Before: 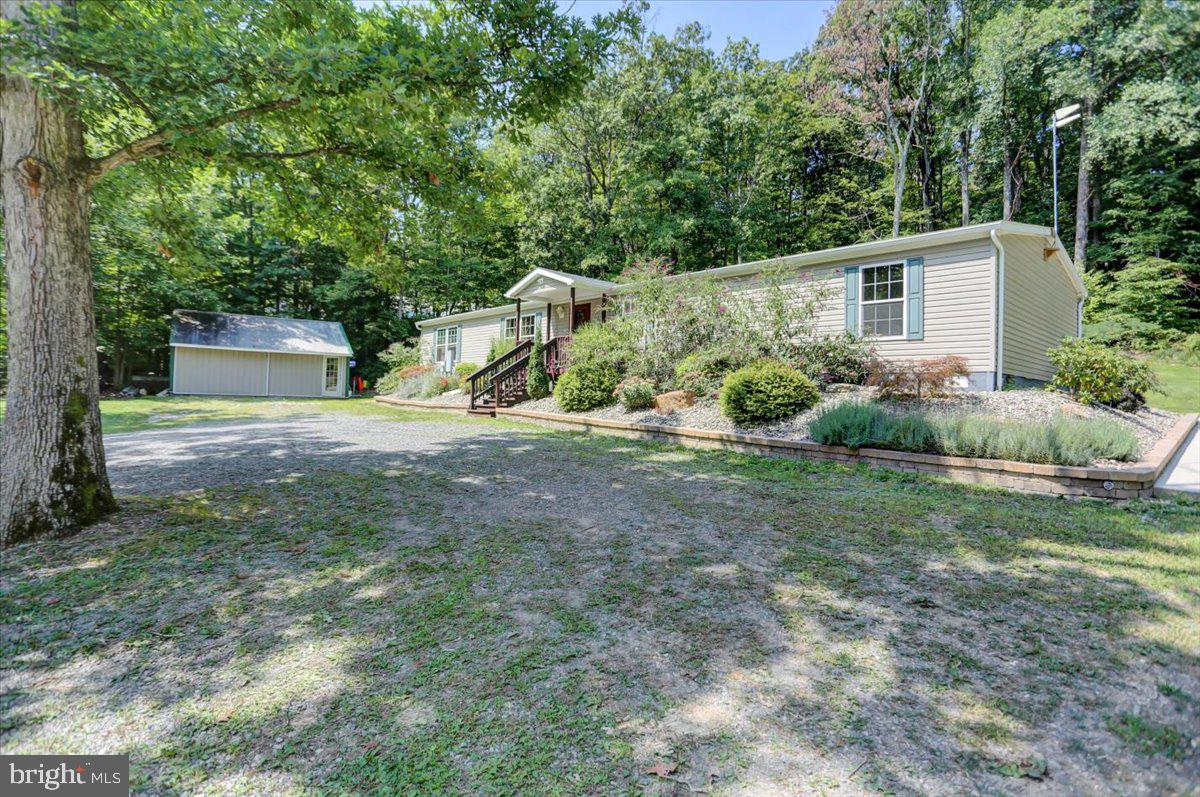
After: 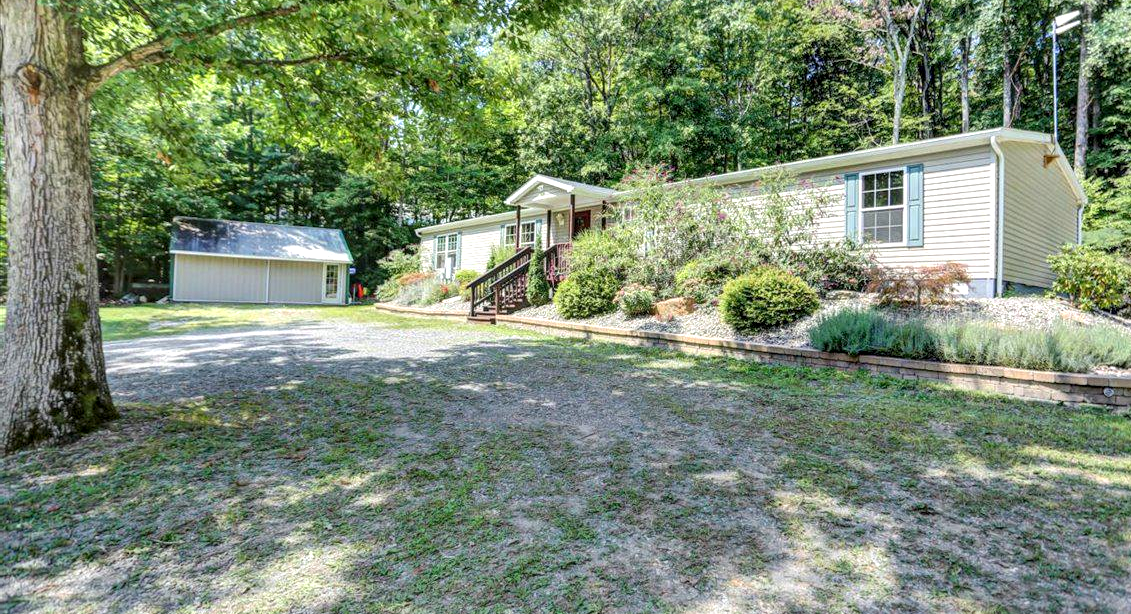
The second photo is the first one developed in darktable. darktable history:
local contrast: on, module defaults
exposure: black level correction 0.001, exposure 0.5 EV, compensate exposure bias true, compensate highlight preservation false
crop and rotate: angle 0.03°, top 11.643%, right 5.651%, bottom 11.189%
graduated density: rotation -180°, offset 24.95
